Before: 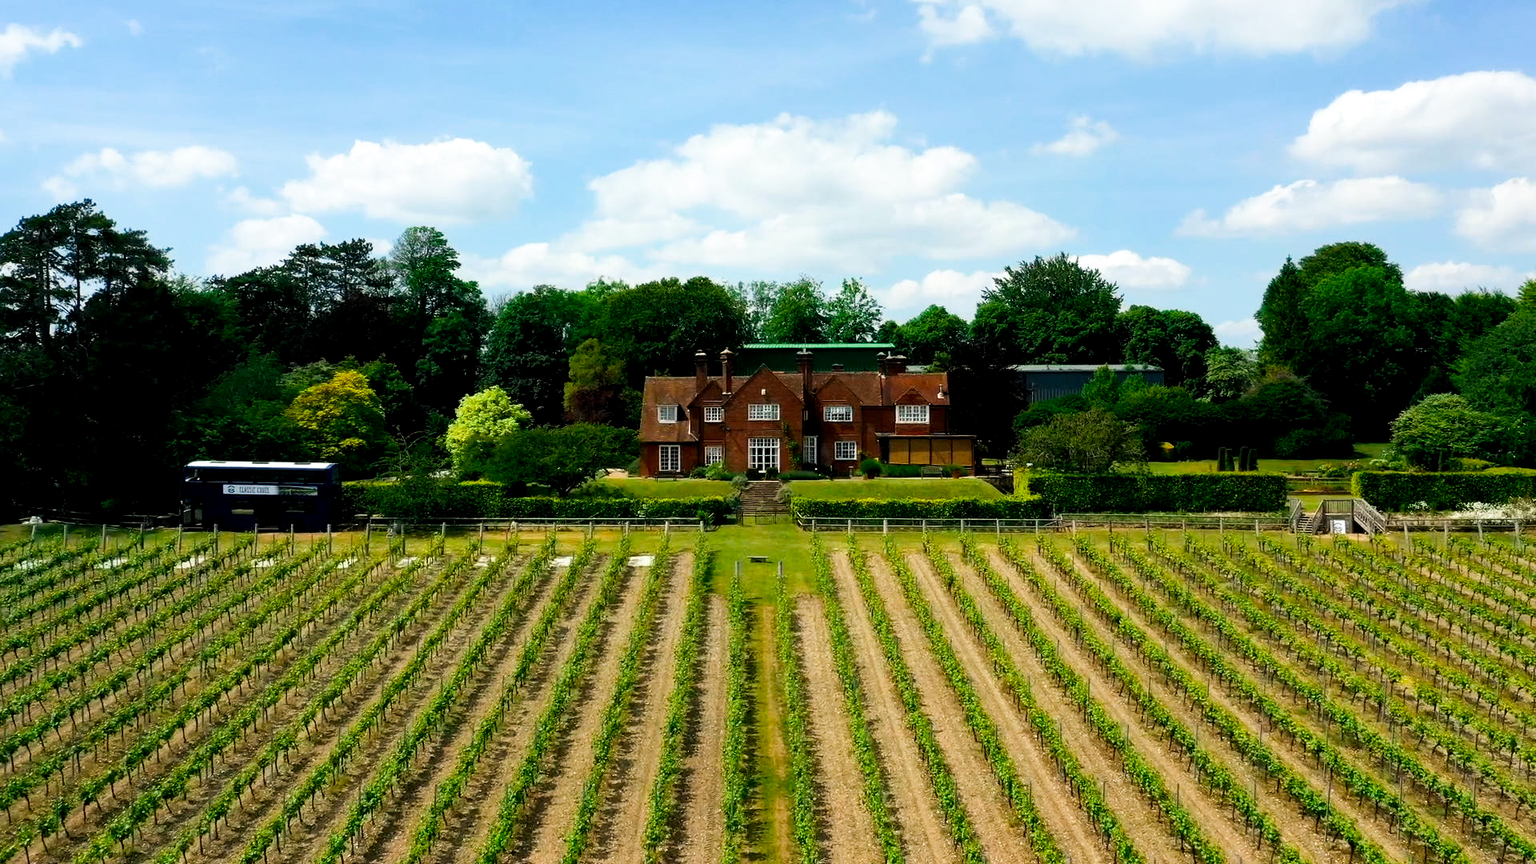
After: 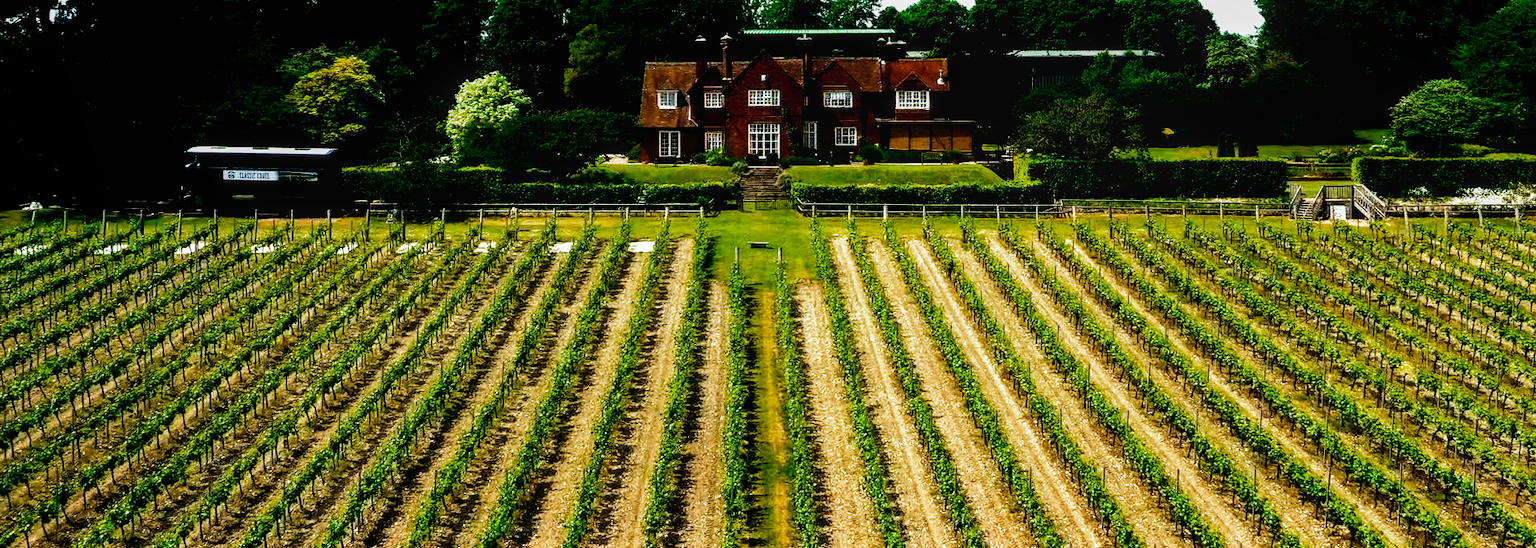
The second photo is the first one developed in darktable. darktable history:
crop and rotate: top 36.435%
local contrast: on, module defaults
white balance: red 1, blue 1
tone equalizer: -8 EV -0.75 EV, -7 EV -0.7 EV, -6 EV -0.6 EV, -5 EV -0.4 EV, -3 EV 0.4 EV, -2 EV 0.6 EV, -1 EV 0.7 EV, +0 EV 0.75 EV, edges refinement/feathering 500, mask exposure compensation -1.57 EV, preserve details no
levels: mode automatic, gray 50.8%
filmic rgb: black relative exposure -8.7 EV, white relative exposure 2.7 EV, threshold 3 EV, target black luminance 0%, hardness 6.25, latitude 76.53%, contrast 1.326, shadows ↔ highlights balance -0.349%, preserve chrominance no, color science v4 (2020), enable highlight reconstruction true
color zones: curves: ch0 [(0, 0.444) (0.143, 0.442) (0.286, 0.441) (0.429, 0.441) (0.571, 0.441) (0.714, 0.441) (0.857, 0.442) (1, 0.444)]
